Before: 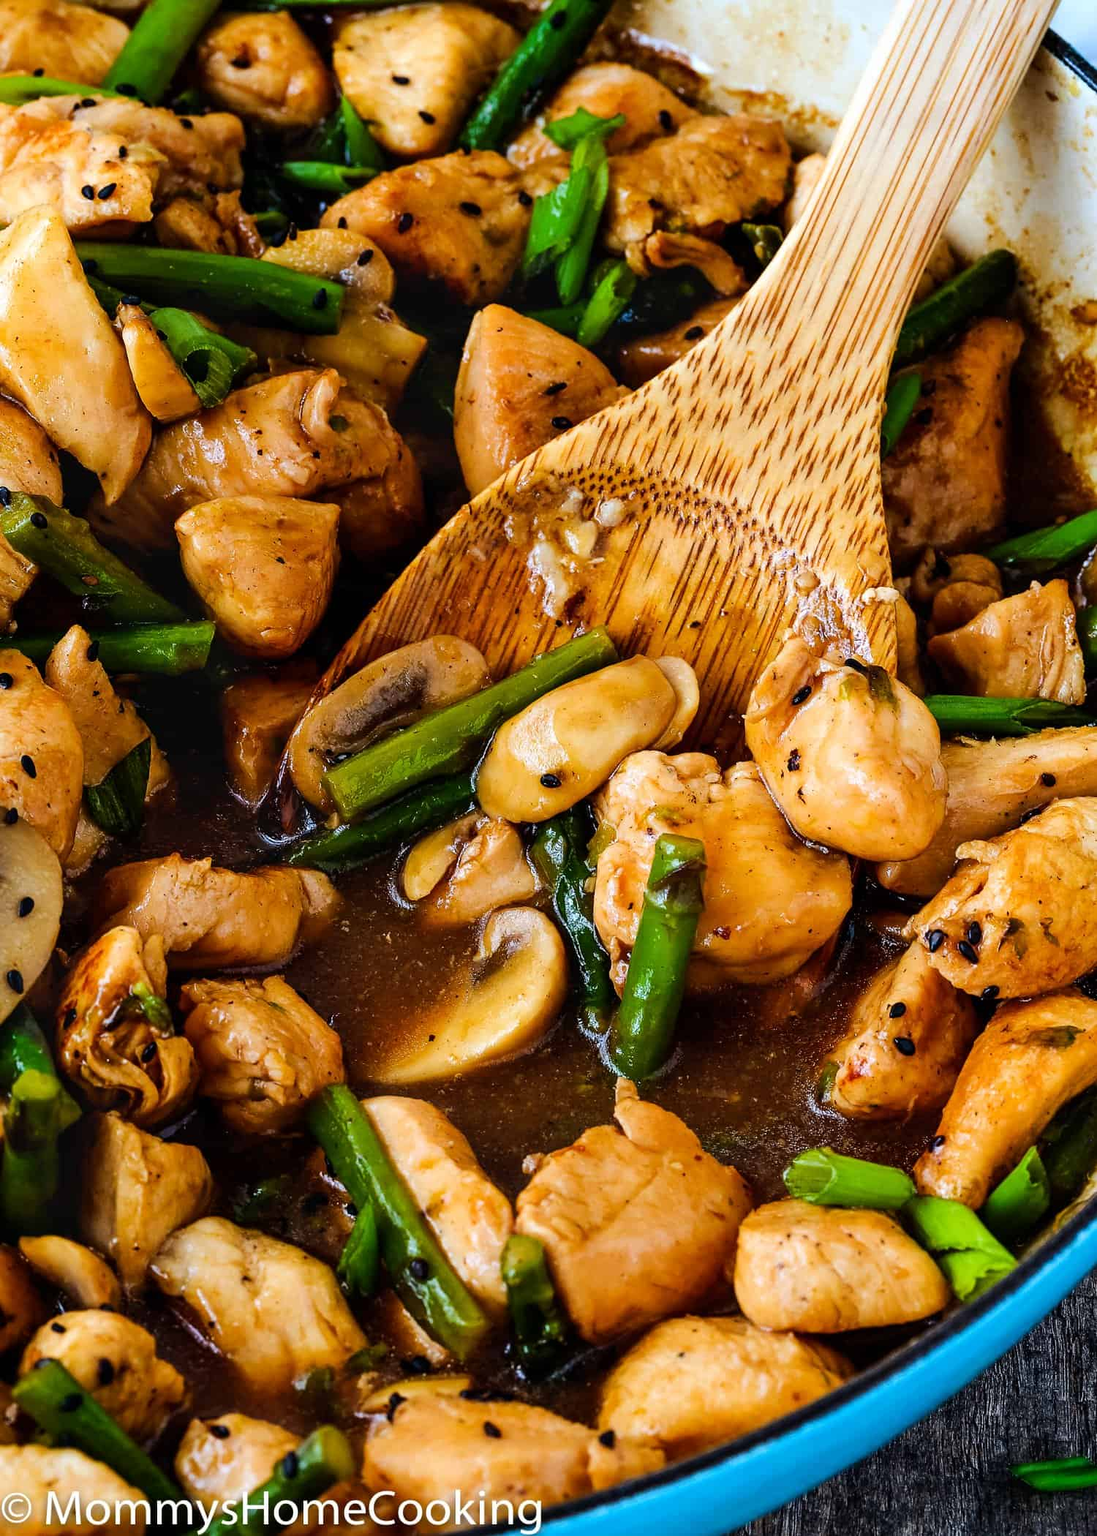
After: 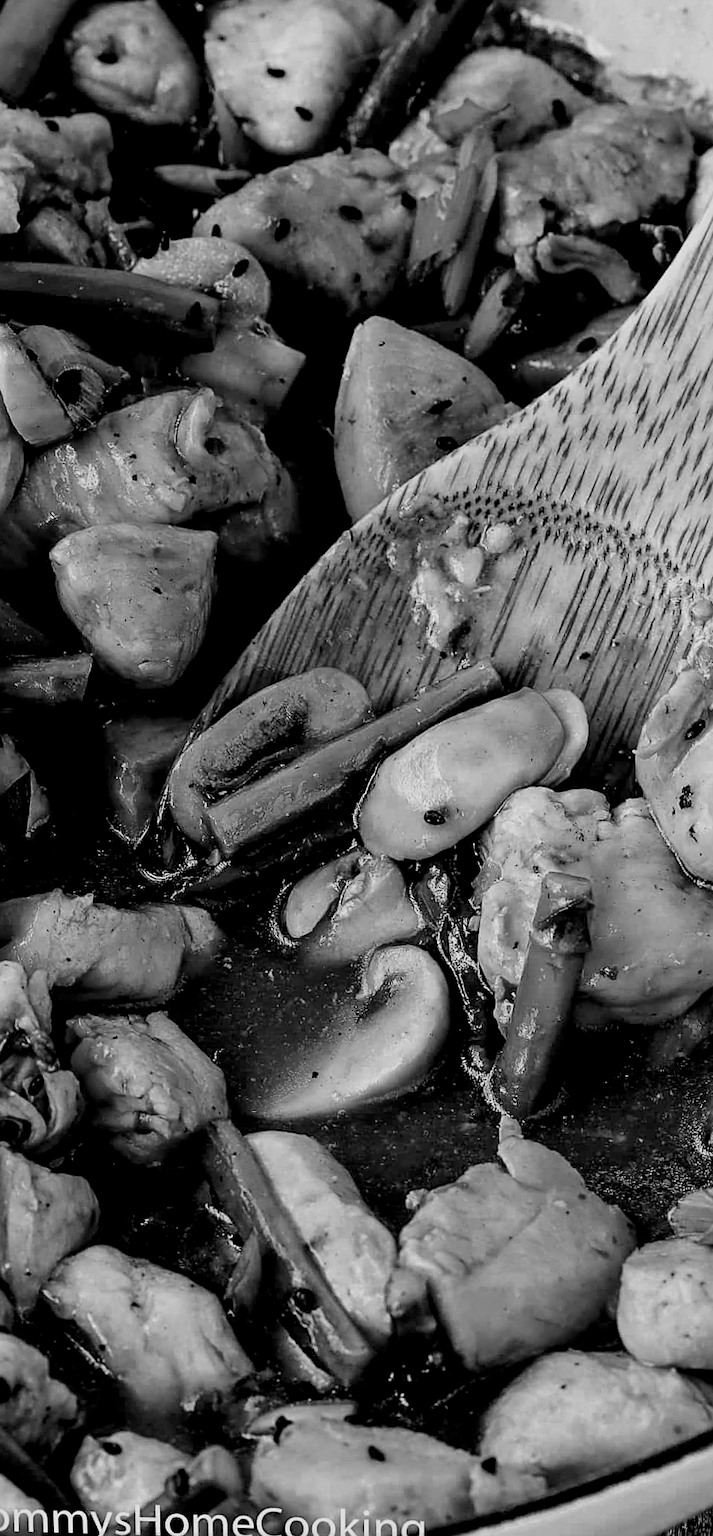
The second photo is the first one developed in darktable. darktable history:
crop and rotate: left 8.786%, right 24.548%
monochrome: size 3.1
filmic rgb: black relative exposure -4.88 EV, hardness 2.82
rotate and perspective: rotation 0.074°, lens shift (vertical) 0.096, lens shift (horizontal) -0.041, crop left 0.043, crop right 0.952, crop top 0.024, crop bottom 0.979
exposure: compensate highlight preservation false
color zones: curves: ch0 [(0, 0.5) (0.125, 0.4) (0.25, 0.5) (0.375, 0.4) (0.5, 0.4) (0.625, 0.6) (0.75, 0.6) (0.875, 0.5)]; ch1 [(0, 0.4) (0.125, 0.5) (0.25, 0.4) (0.375, 0.4) (0.5, 0.4) (0.625, 0.4) (0.75, 0.5) (0.875, 0.4)]; ch2 [(0, 0.6) (0.125, 0.5) (0.25, 0.5) (0.375, 0.6) (0.5, 0.6) (0.625, 0.5) (0.75, 0.5) (0.875, 0.5)]
sharpen: on, module defaults
local contrast: highlights 100%, shadows 100%, detail 120%, midtone range 0.2
